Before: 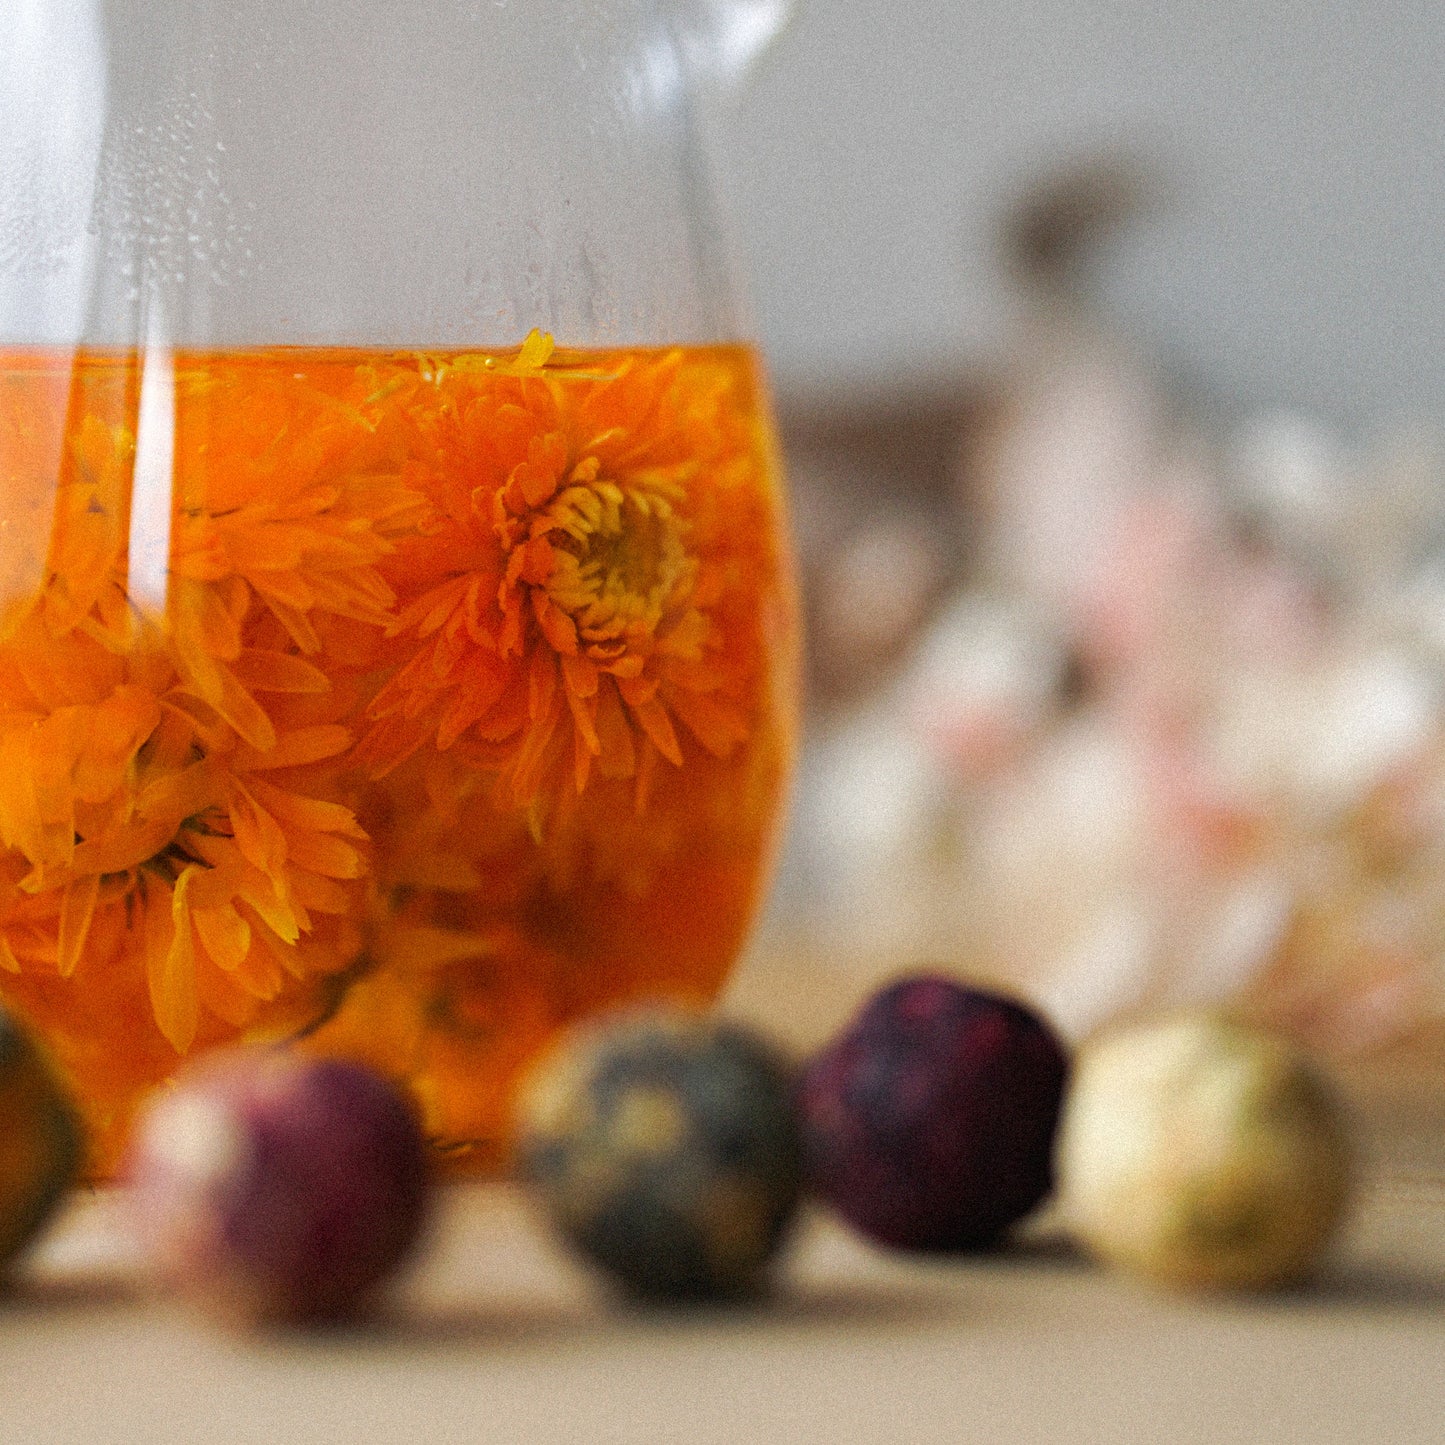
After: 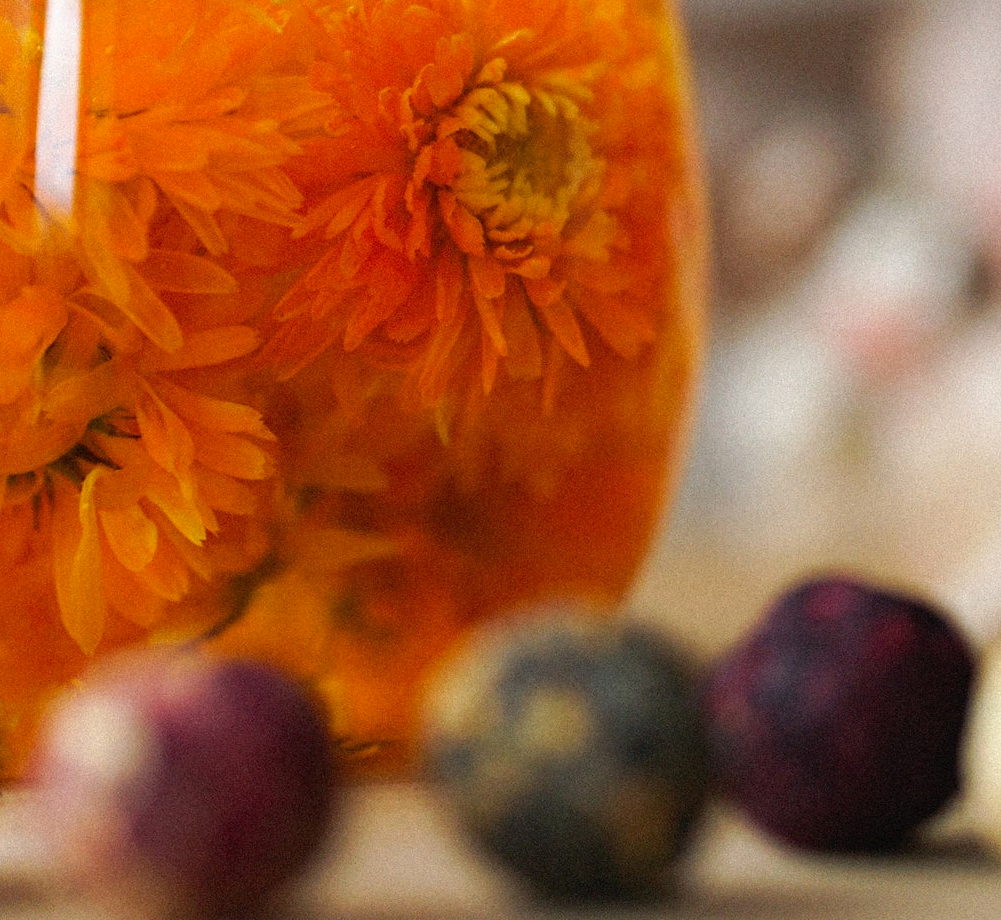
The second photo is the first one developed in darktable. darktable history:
crop: left 6.488%, top 27.668%, right 24.183%, bottom 8.656%
contrast brightness saturation: contrast -0.02, brightness -0.01, saturation 0.03
